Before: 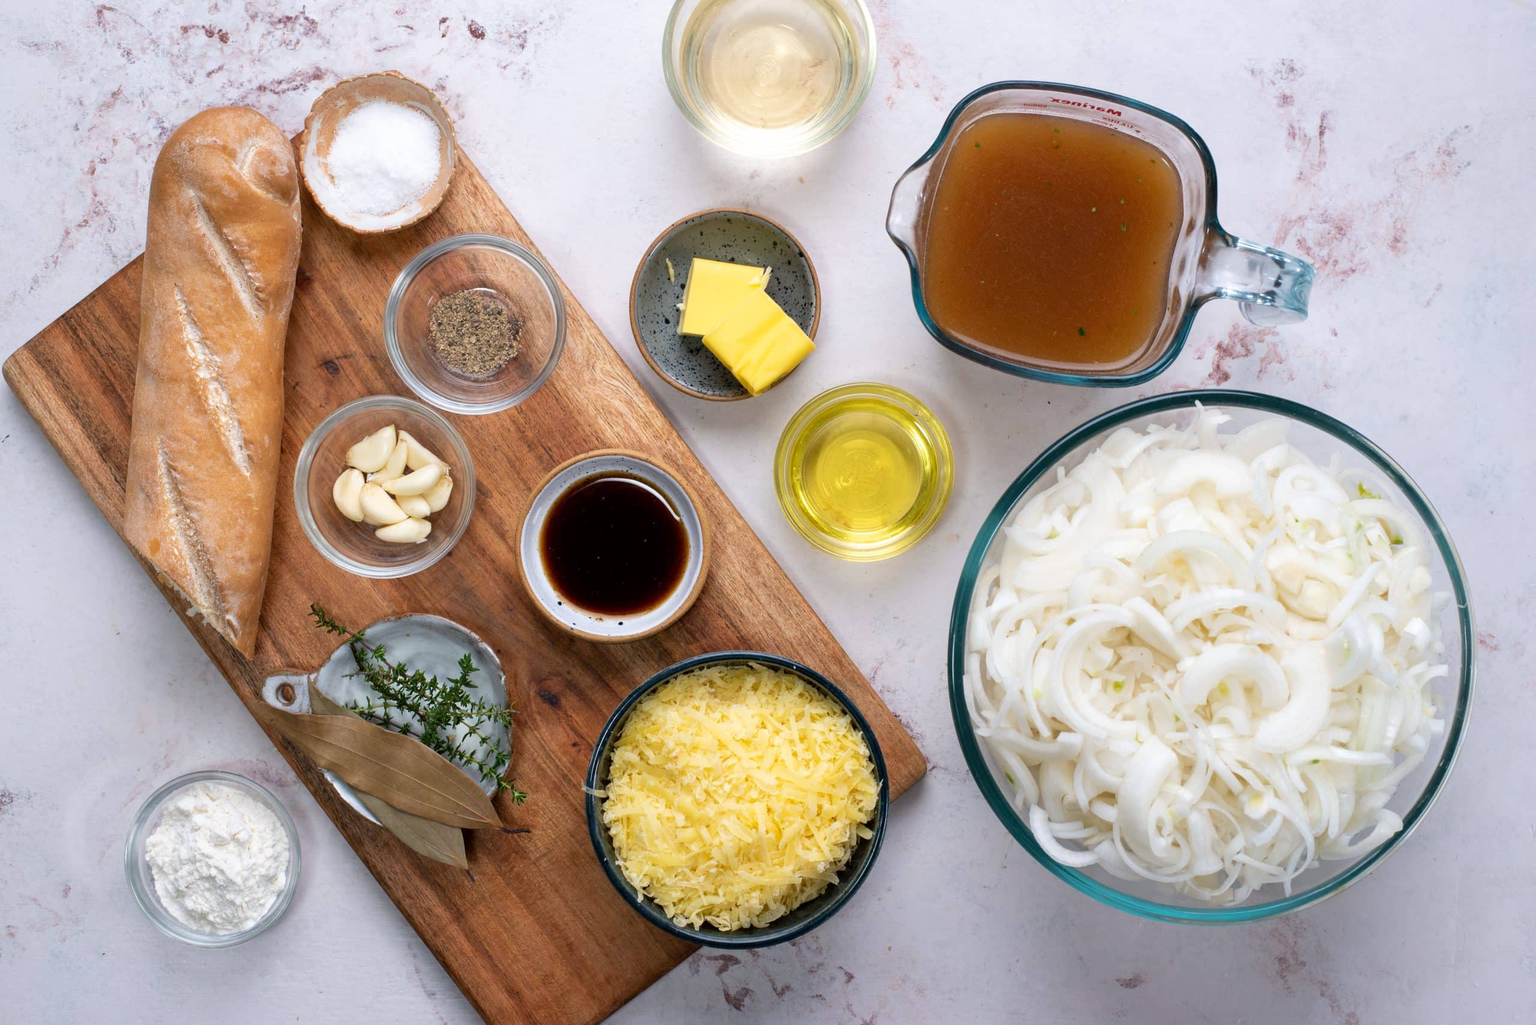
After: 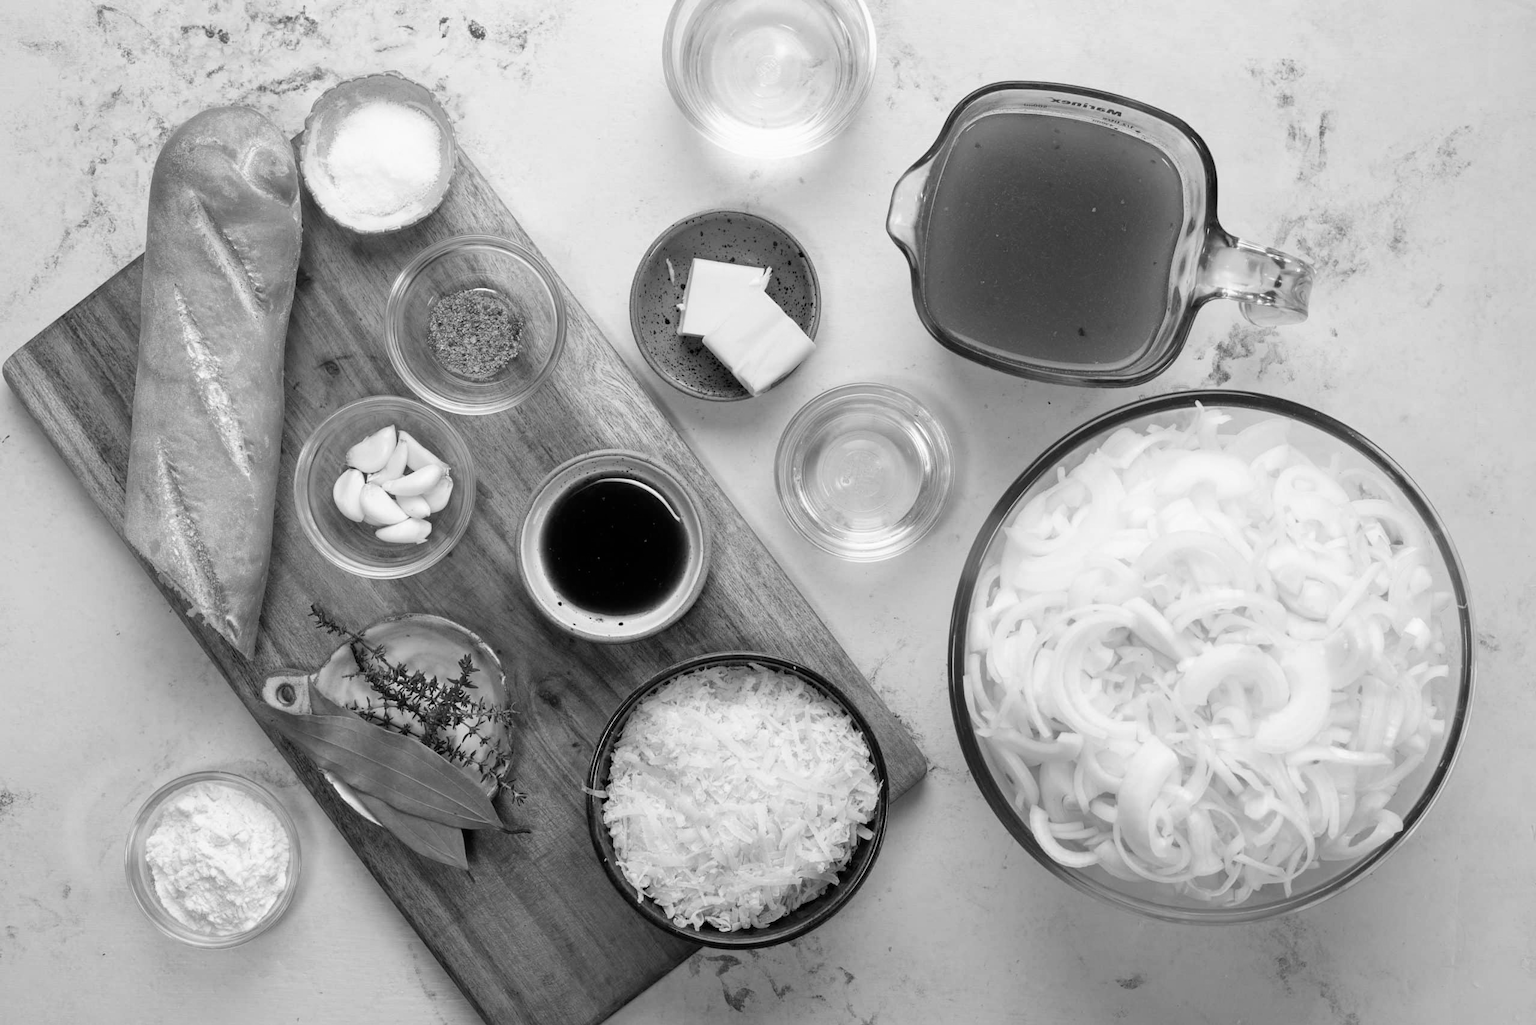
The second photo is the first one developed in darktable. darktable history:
monochrome: a -6.99, b 35.61, size 1.4
bloom: size 13.65%, threshold 98.39%, strength 4.82%
